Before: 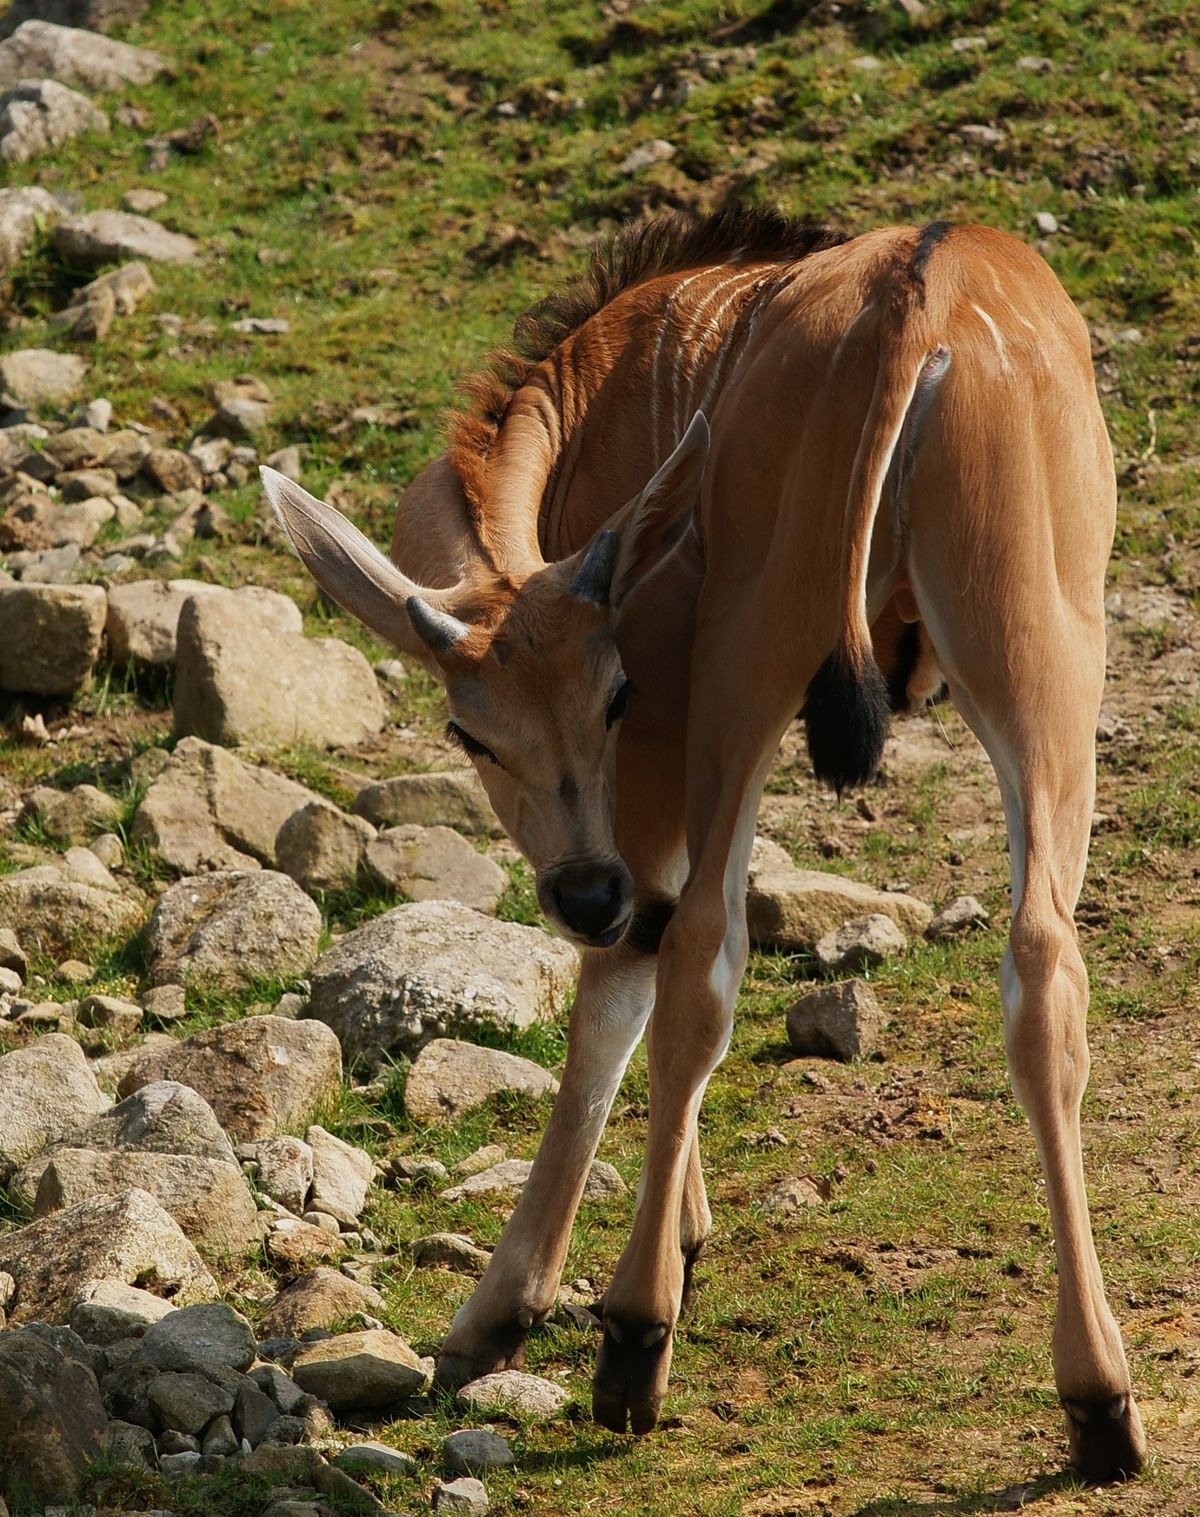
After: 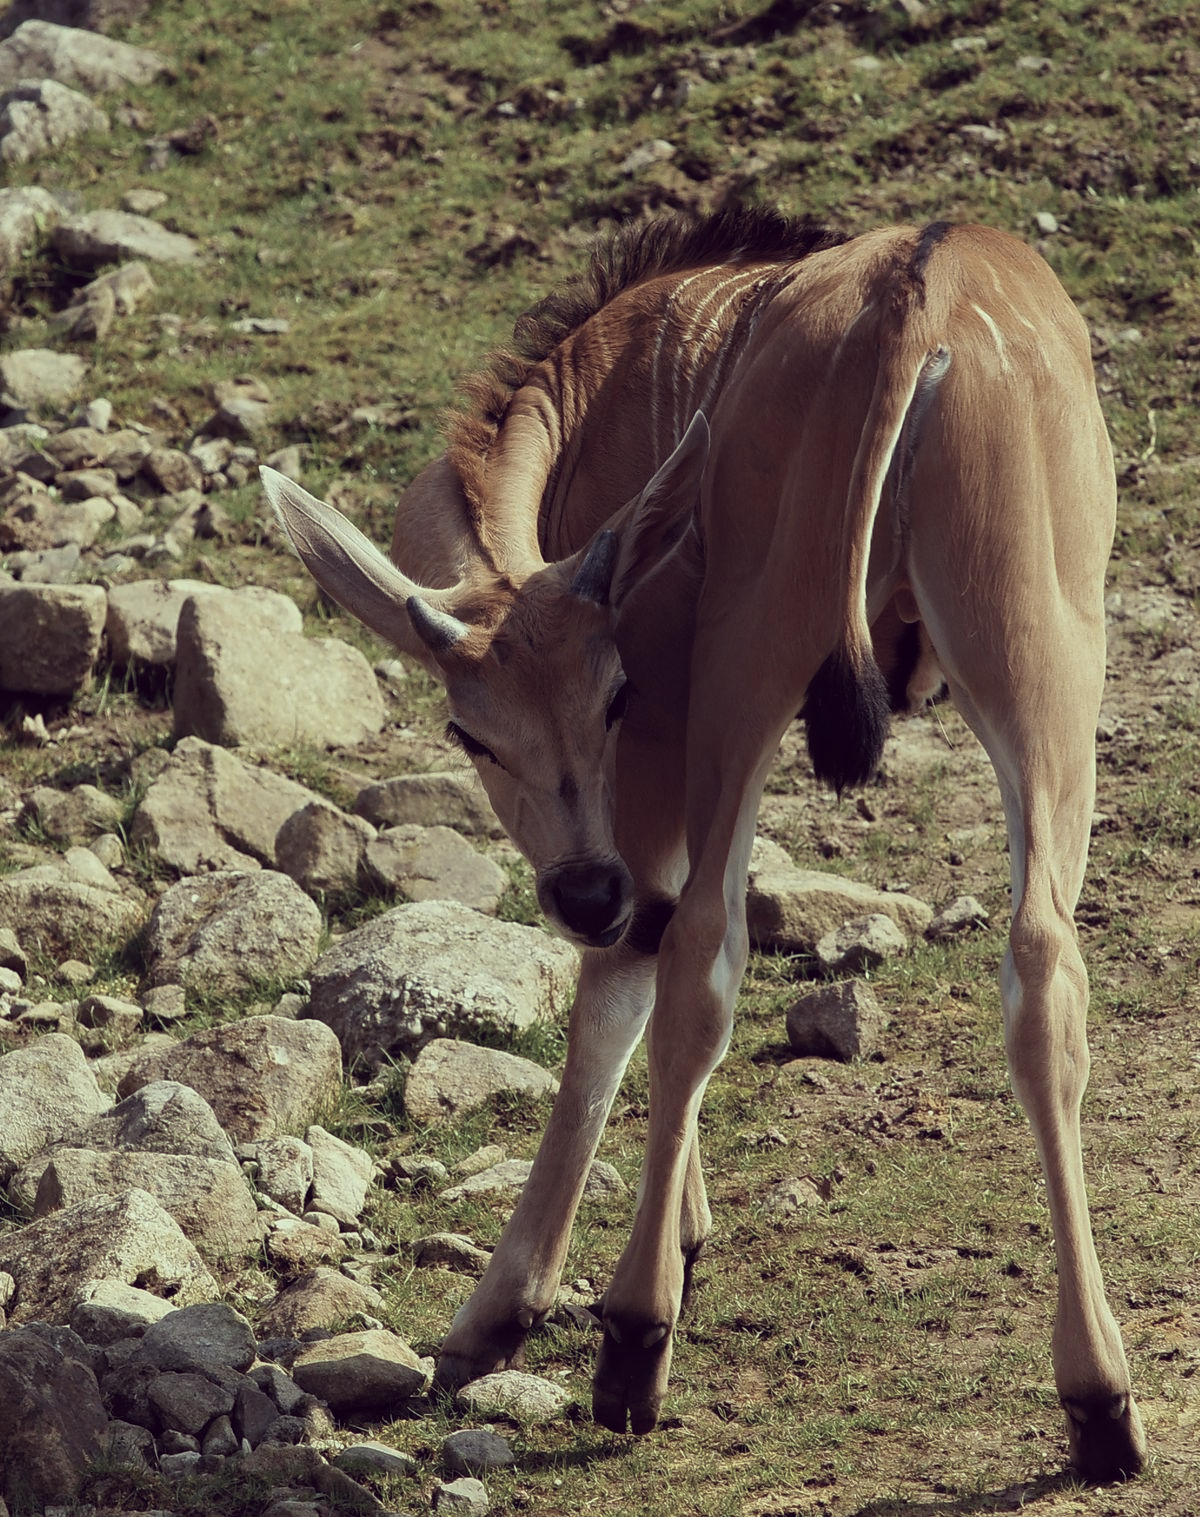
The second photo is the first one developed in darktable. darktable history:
velvia: on, module defaults
color correction: highlights a* -20.17, highlights b* 20.27, shadows a* 20.03, shadows b* -20.46, saturation 0.43
